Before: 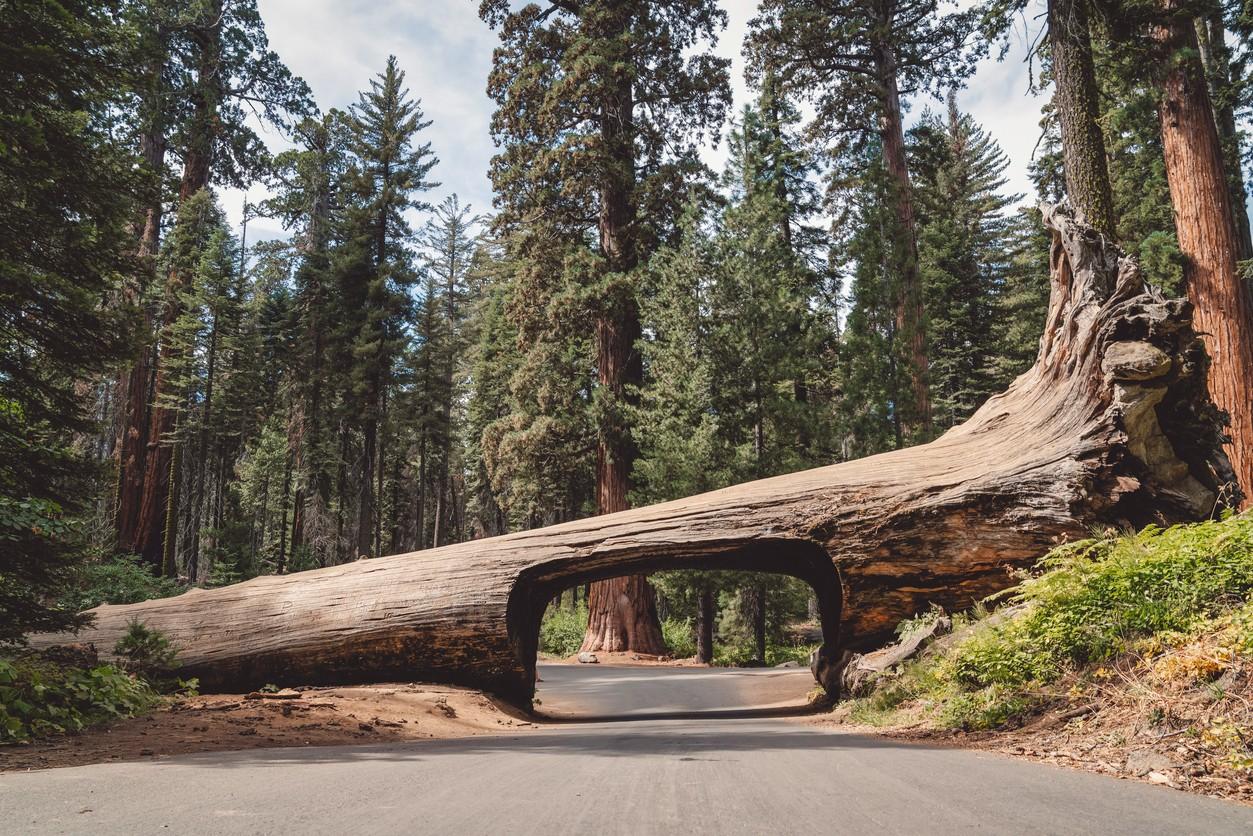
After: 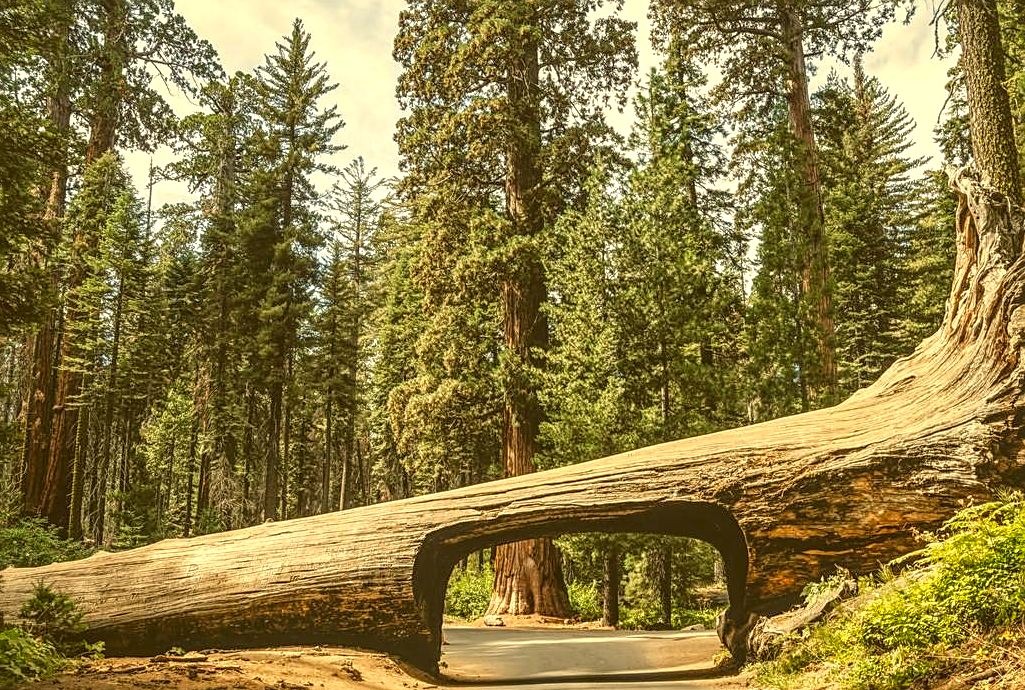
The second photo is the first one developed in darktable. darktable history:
exposure: exposure 0.561 EV, compensate exposure bias true, compensate highlight preservation false
crop and rotate: left 7.579%, top 4.502%, right 10.565%, bottom 12.922%
sharpen: on, module defaults
color correction: highlights a* 0.093, highlights b* 29.77, shadows a* -0.304, shadows b* 21.11
local contrast: highlights 5%, shadows 1%, detail 133%
